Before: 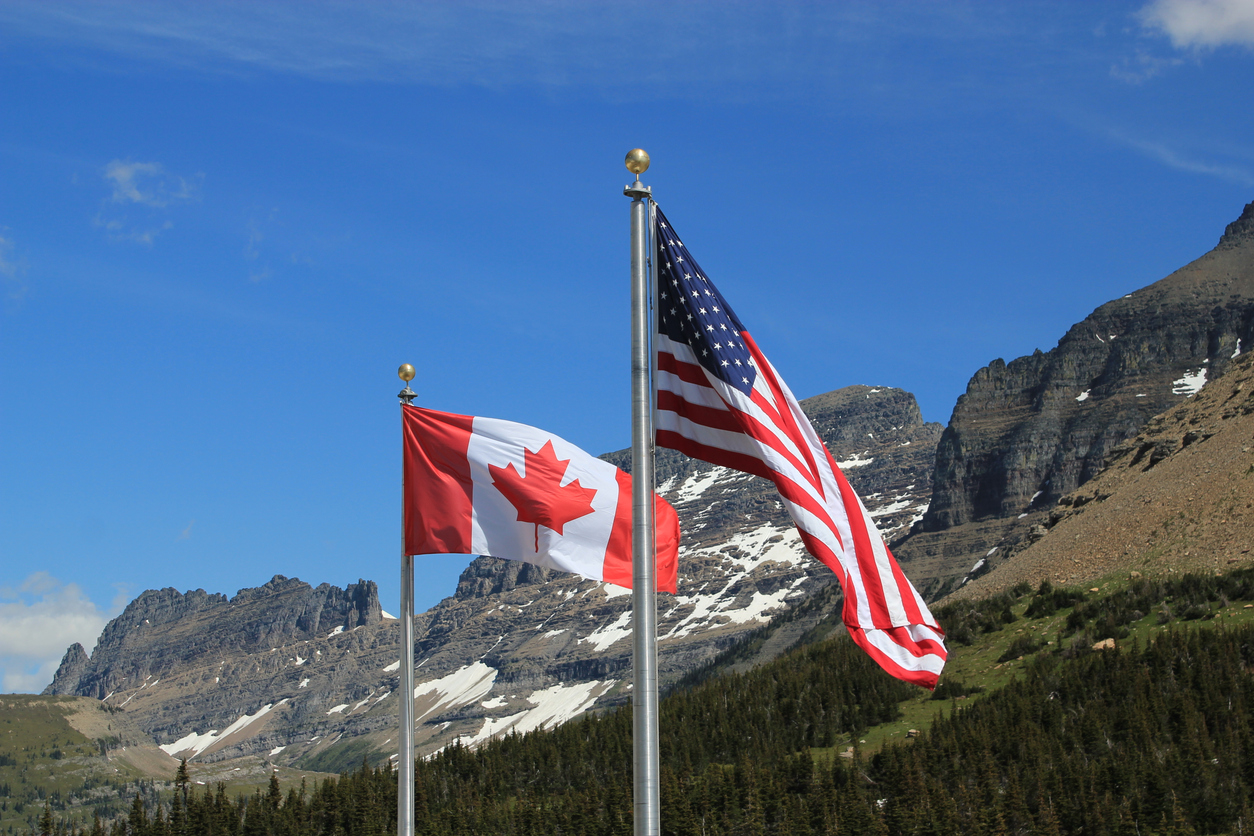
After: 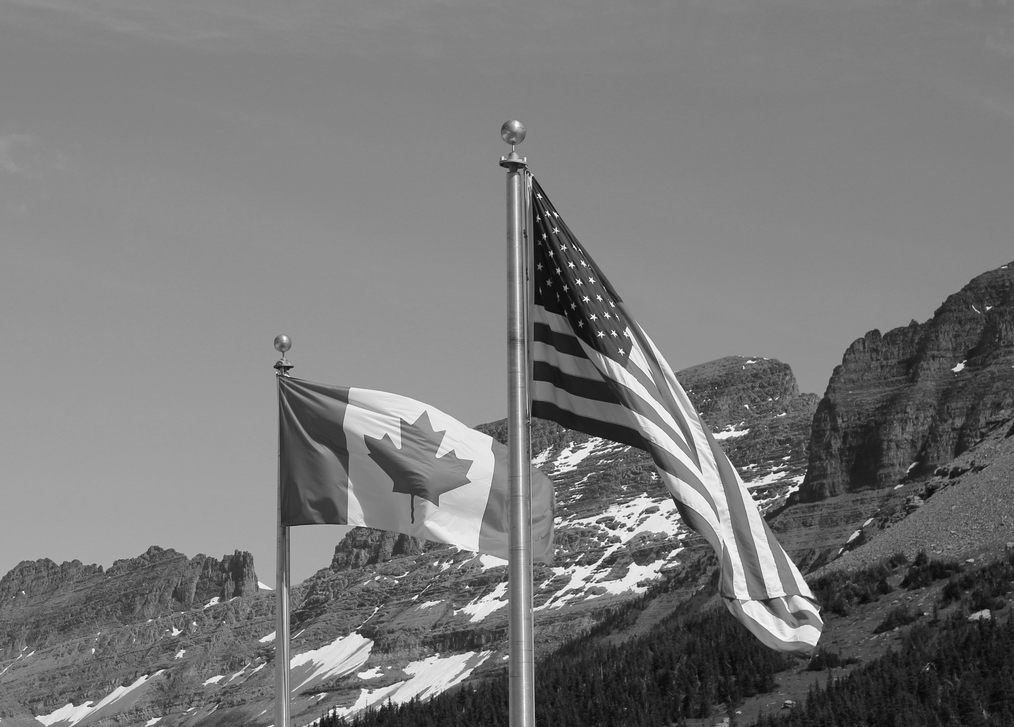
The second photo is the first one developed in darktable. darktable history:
crop: left 9.929%, top 3.475%, right 9.188%, bottom 9.529%
color calibration: output gray [0.267, 0.423, 0.267, 0], illuminant same as pipeline (D50), adaptation none (bypass)
